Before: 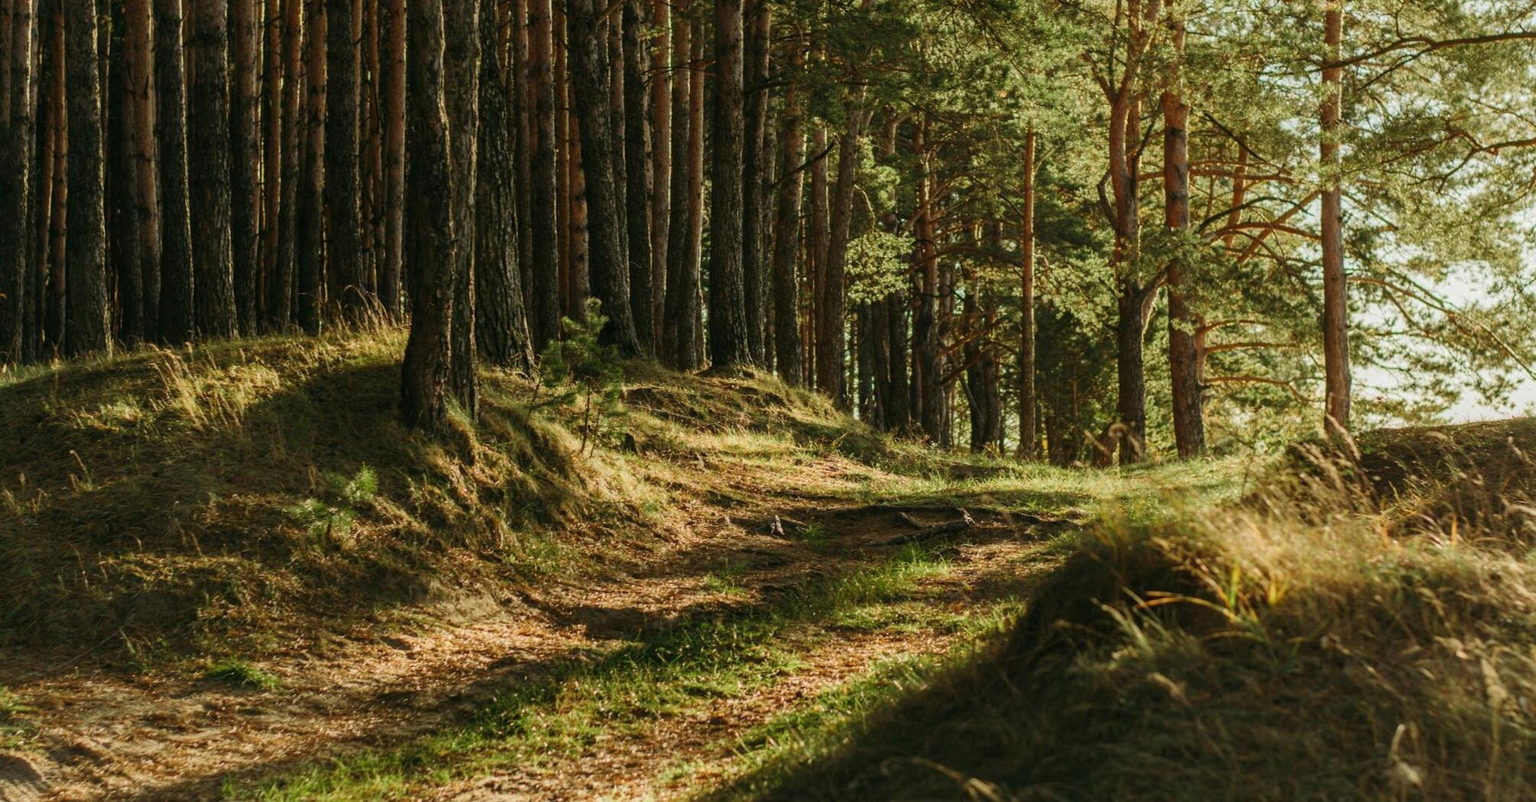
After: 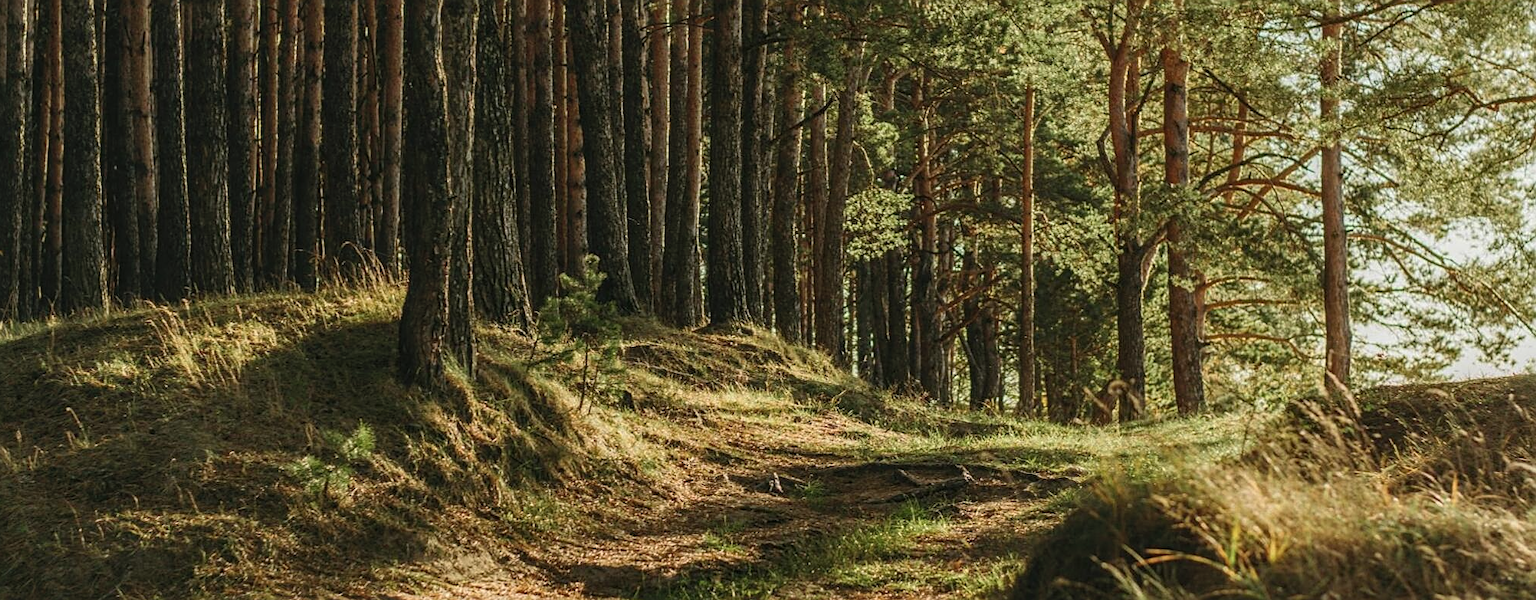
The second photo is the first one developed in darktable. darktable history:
contrast brightness saturation: contrast -0.1, saturation -0.098
crop: left 0.288%, top 5.532%, bottom 19.807%
local contrast: on, module defaults
sharpen: on, module defaults
